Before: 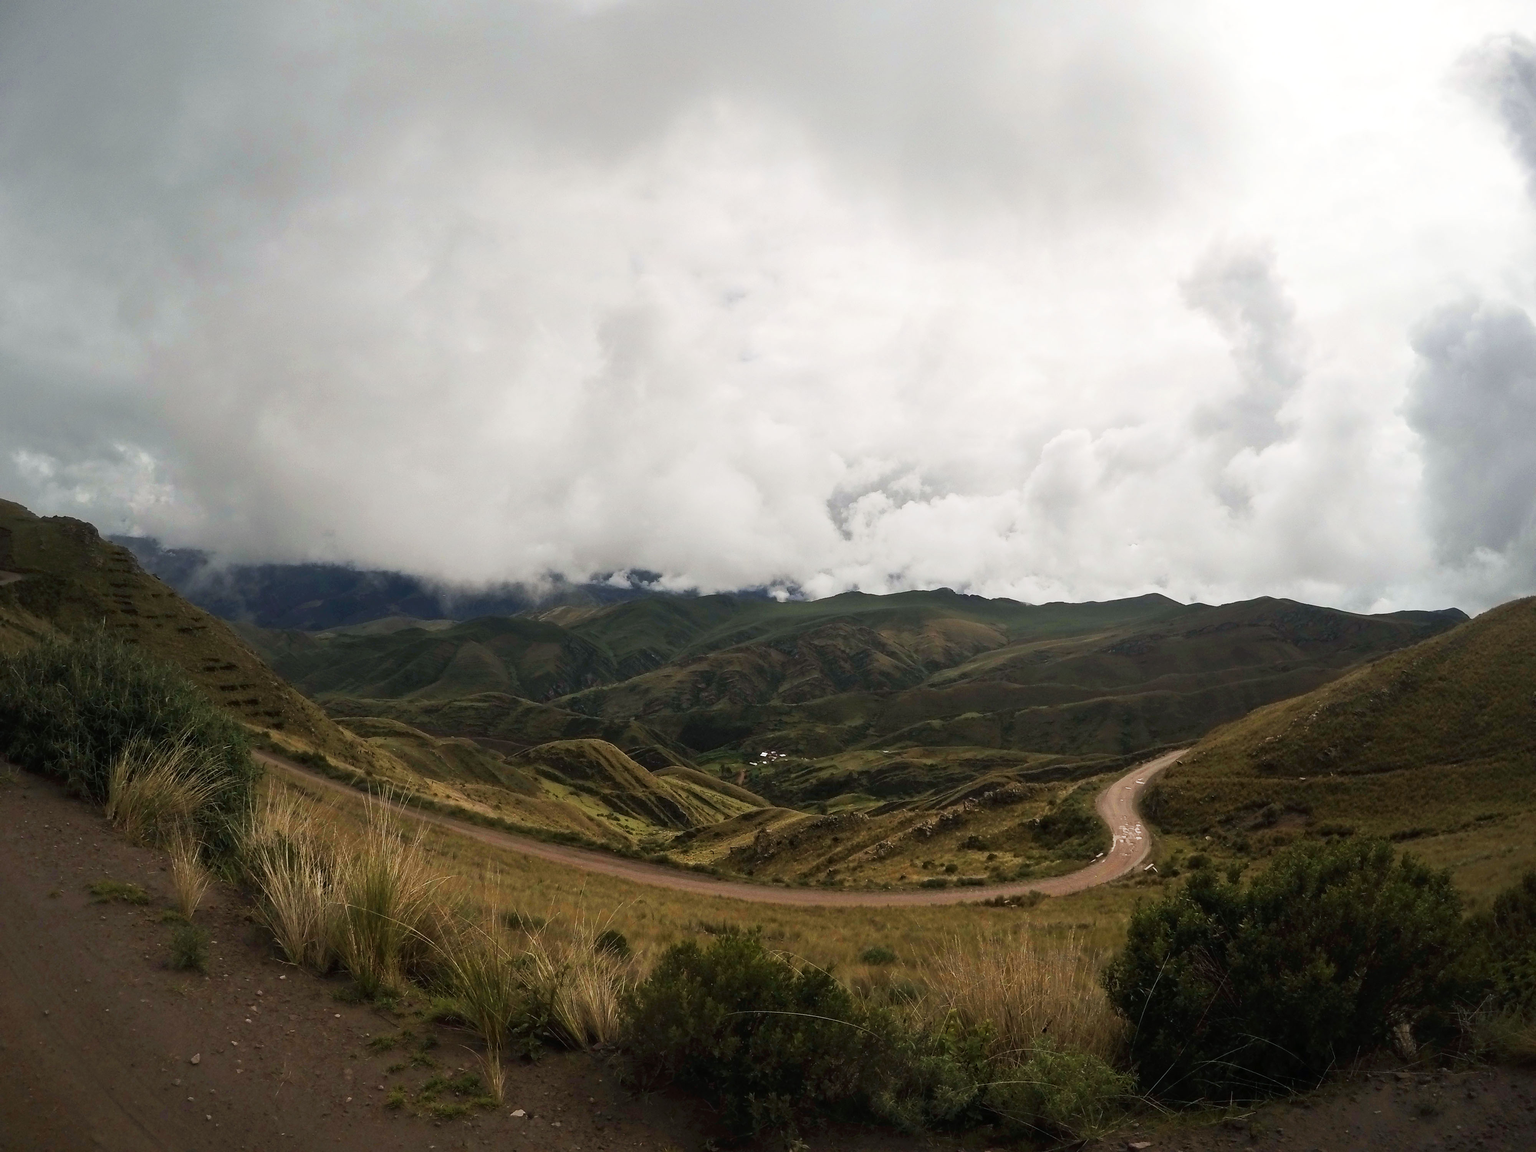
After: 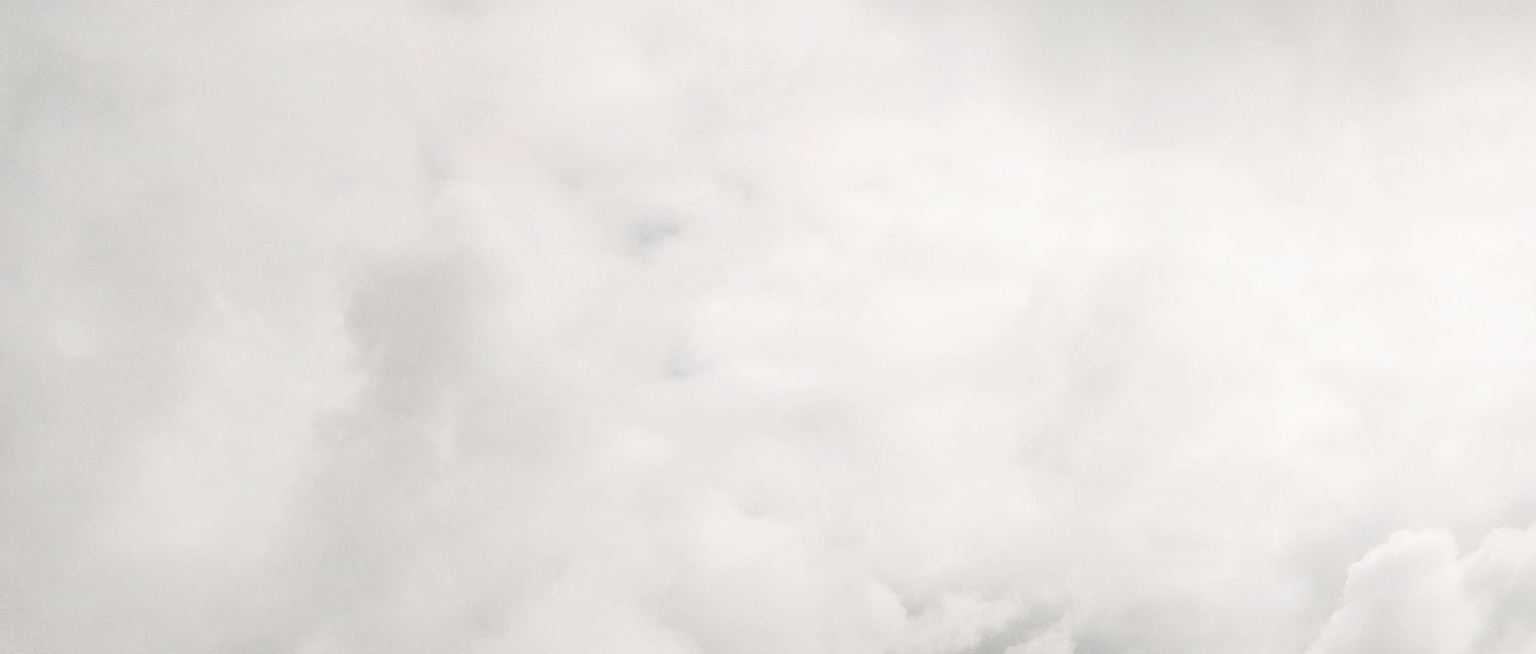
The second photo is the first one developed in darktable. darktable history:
crop: left 28.861%, top 16.809%, right 26.62%, bottom 57.908%
